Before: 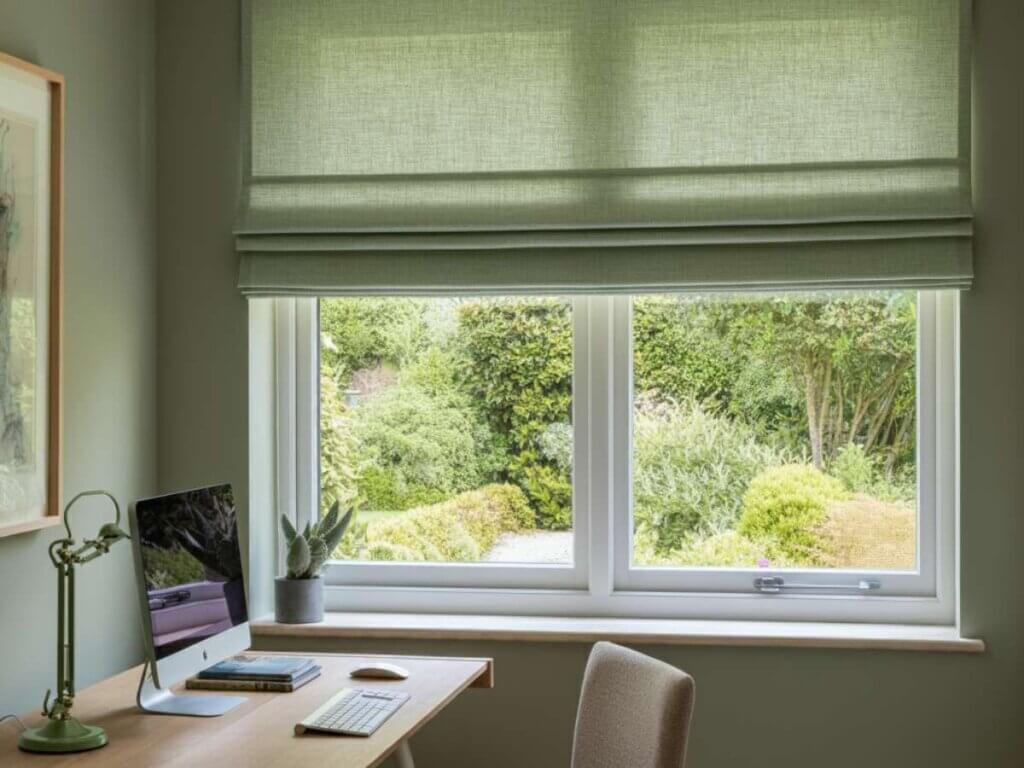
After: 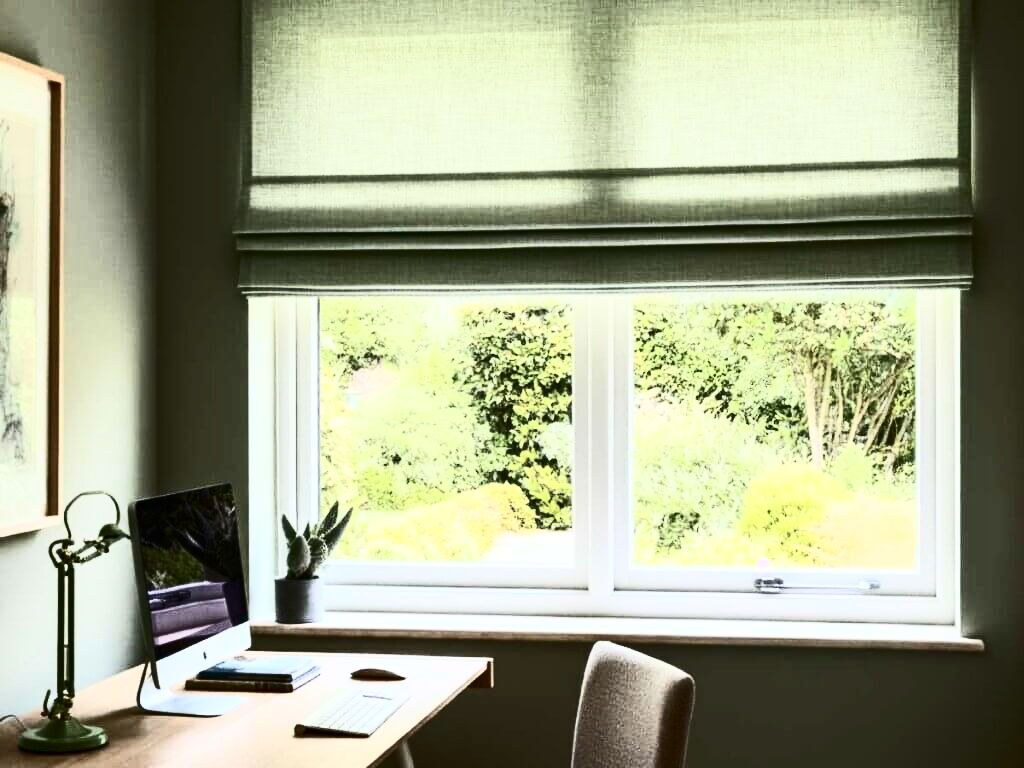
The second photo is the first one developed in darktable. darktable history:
tone equalizer: on, module defaults
contrast brightness saturation: contrast 0.93, brightness 0.2
